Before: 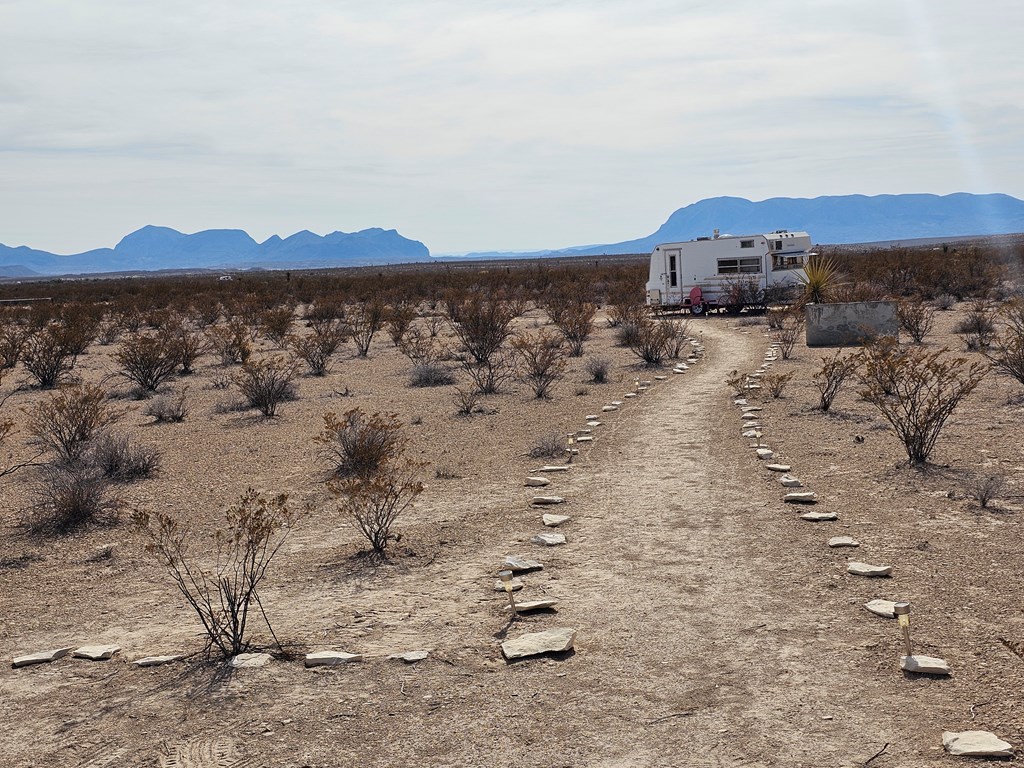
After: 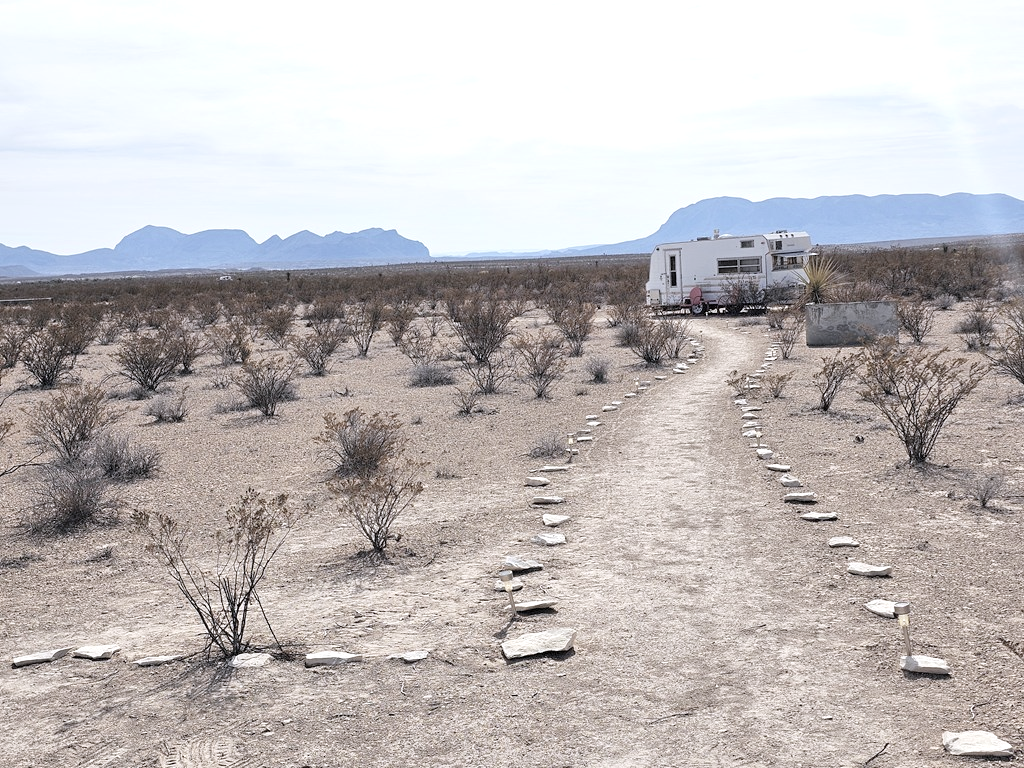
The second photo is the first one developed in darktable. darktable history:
exposure: black level correction 0.001, exposure 0.5 EV, compensate exposure bias true, compensate highlight preservation false
contrast brightness saturation: brightness 0.185, saturation -0.483
color calibration: gray › normalize channels true, illuminant as shot in camera, x 0.358, y 0.373, temperature 4628.91 K, gamut compression 0.018
velvia: strength 9.02%
